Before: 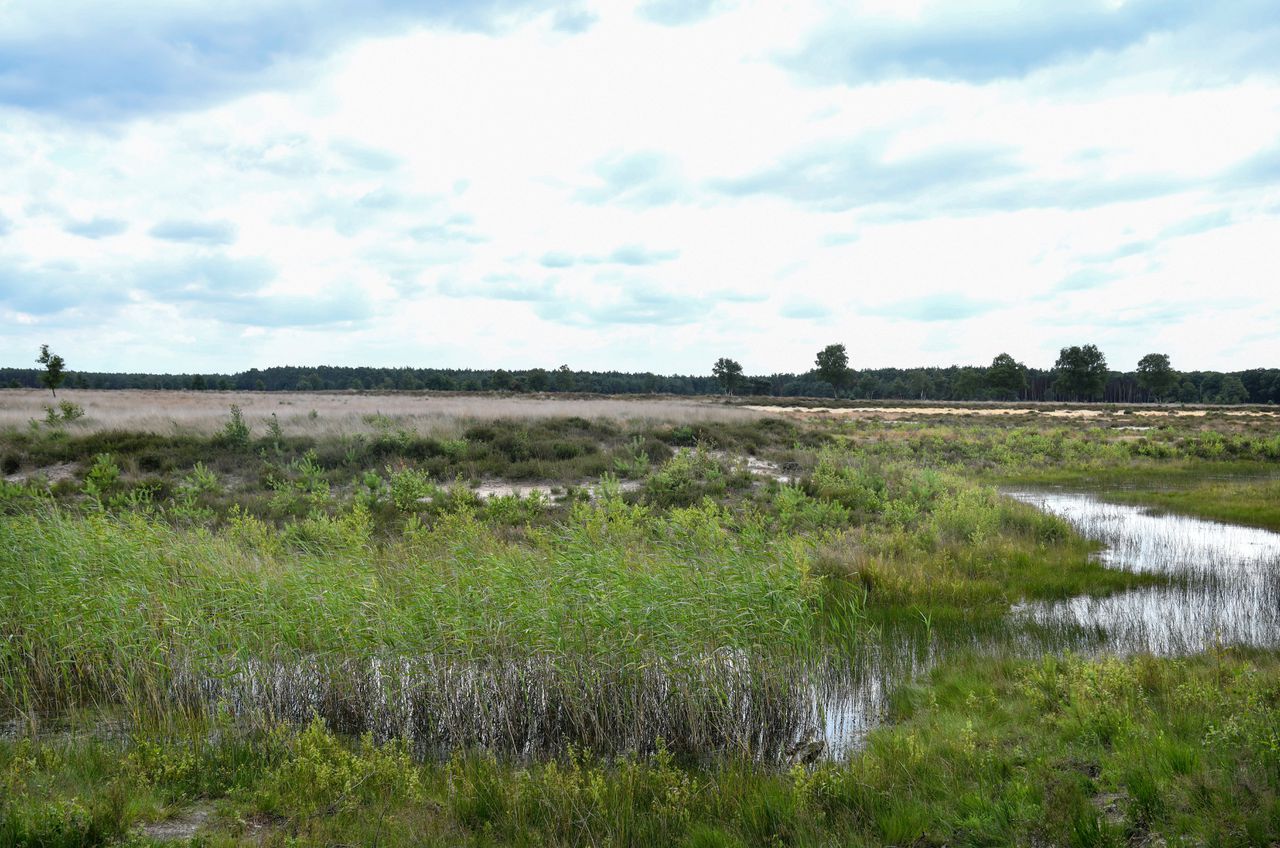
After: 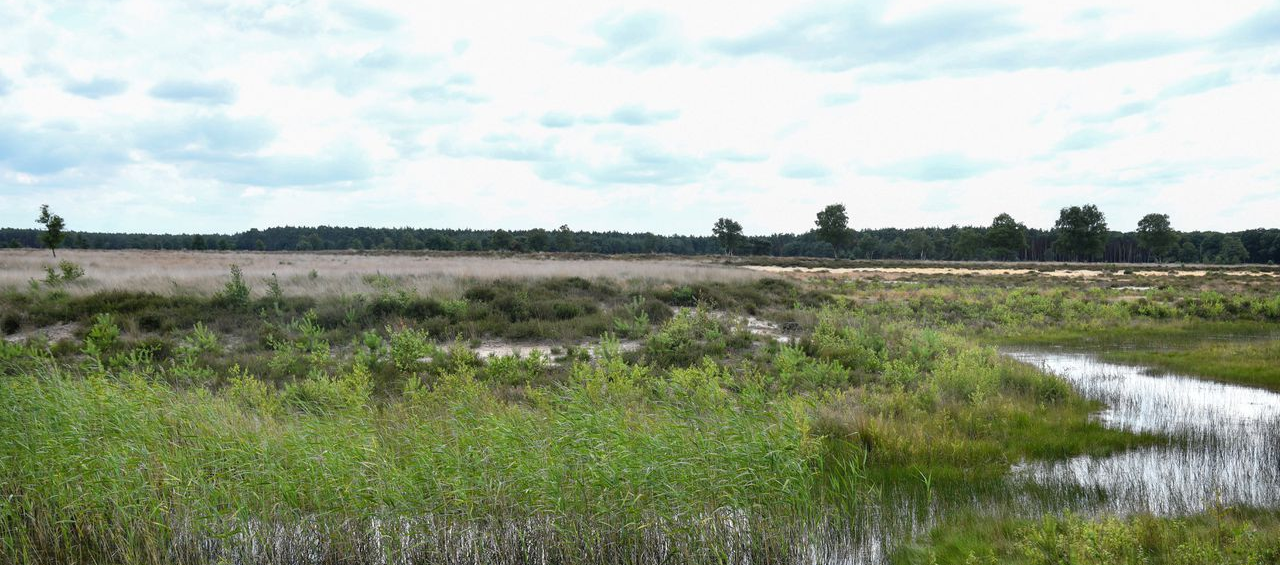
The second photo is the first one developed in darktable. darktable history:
crop: top 16.591%, bottom 16.765%
